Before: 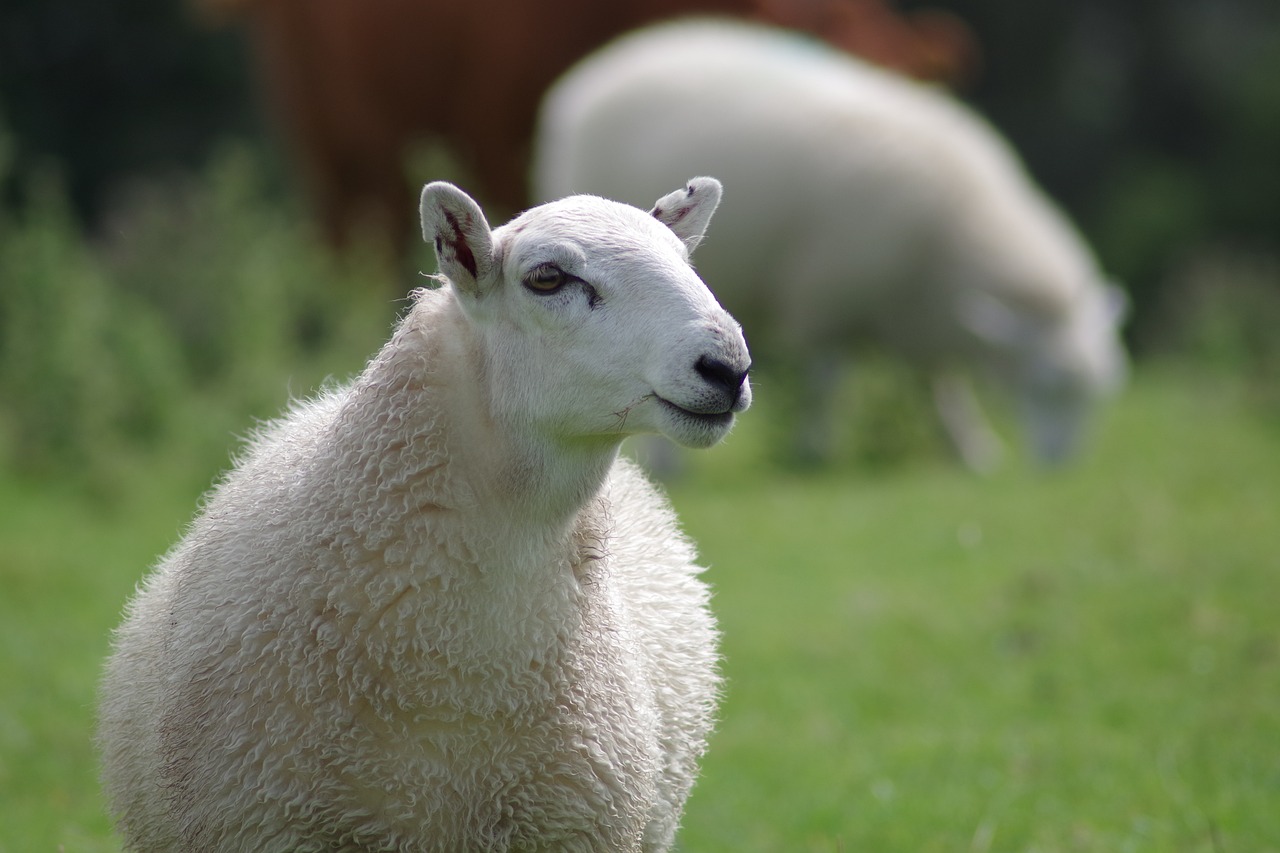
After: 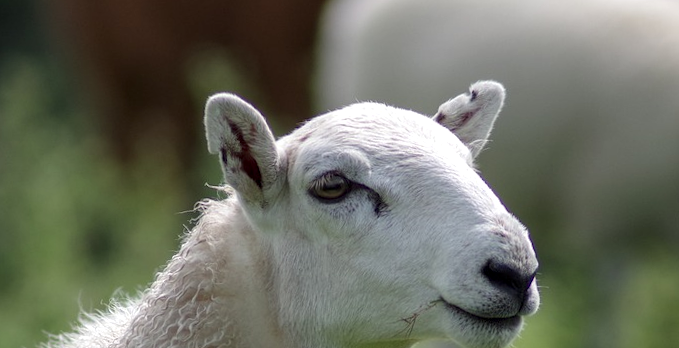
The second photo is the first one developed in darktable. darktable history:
crop: left 15.306%, top 9.065%, right 30.789%, bottom 48.638%
rotate and perspective: rotation -1.32°, lens shift (horizontal) -0.031, crop left 0.015, crop right 0.985, crop top 0.047, crop bottom 0.982
local contrast: detail 130%
